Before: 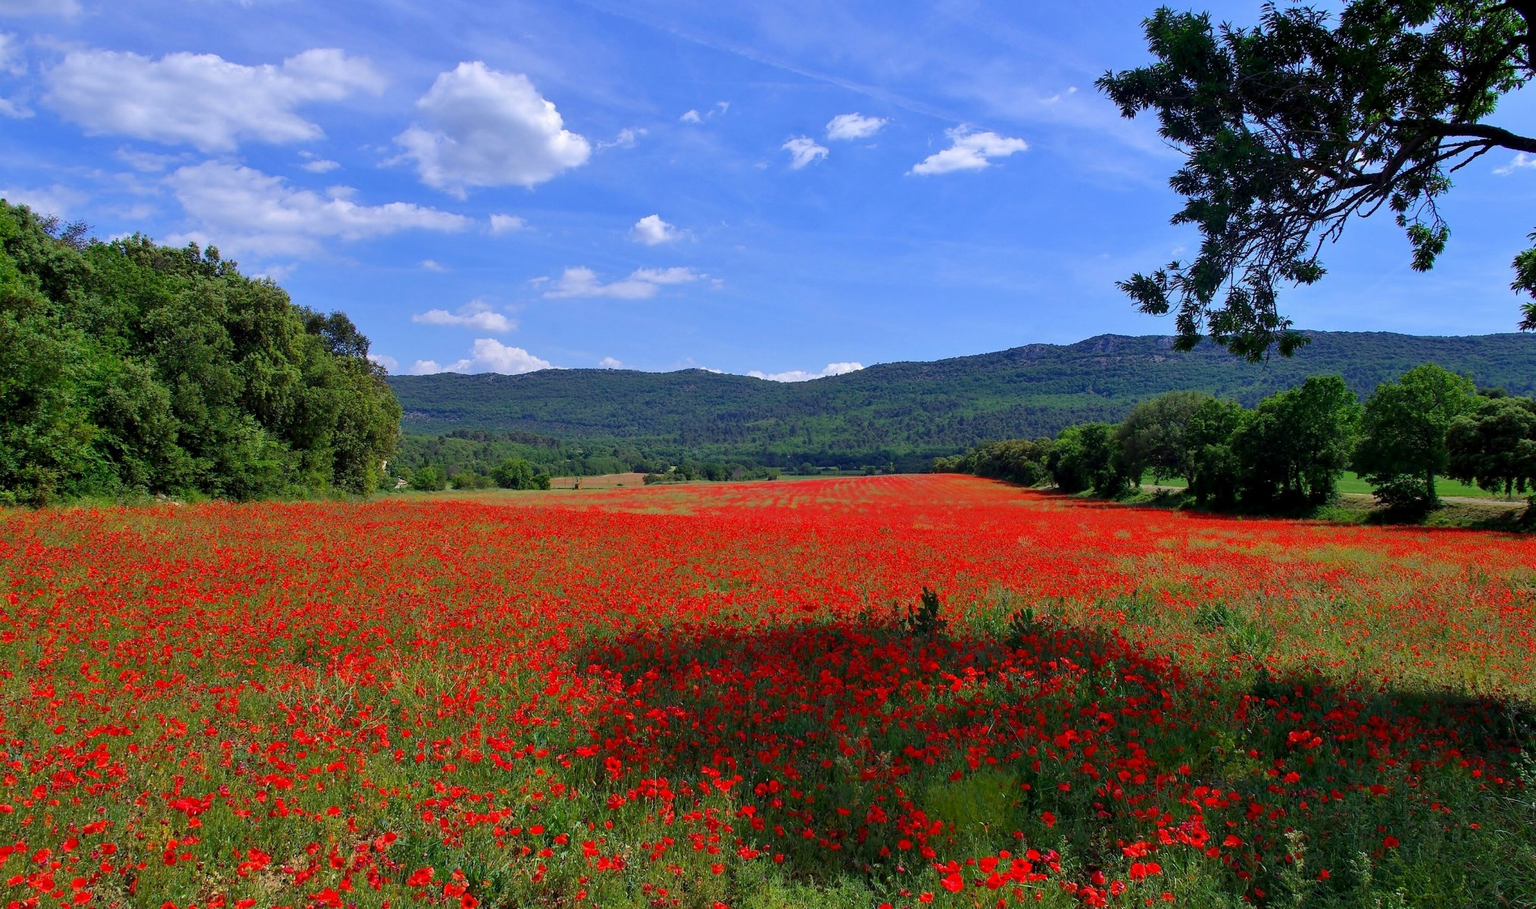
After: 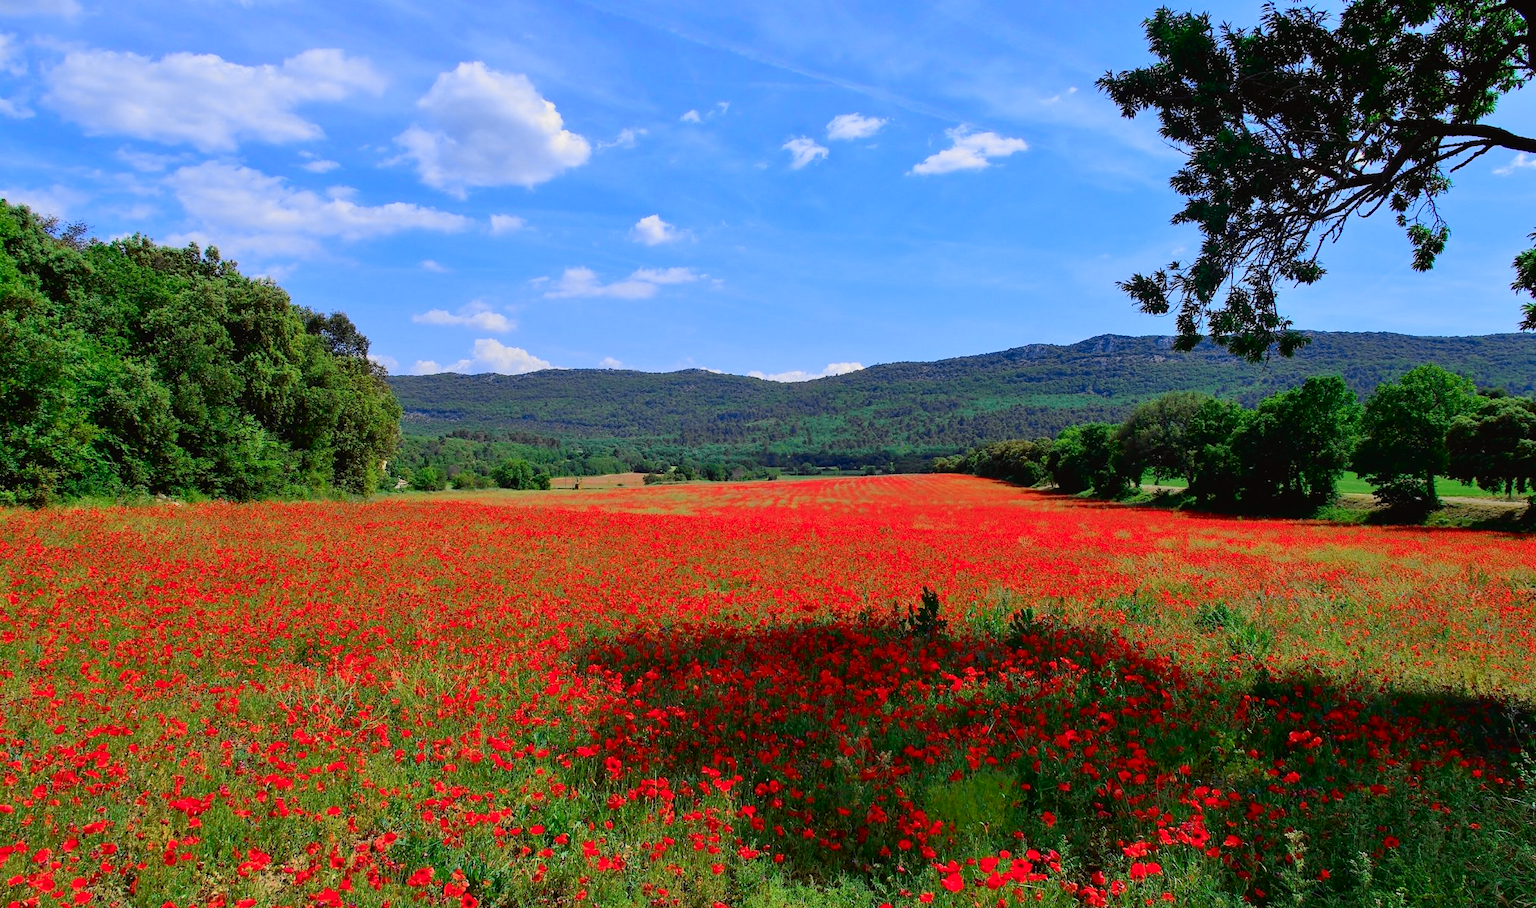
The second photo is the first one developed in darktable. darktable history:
tone curve: curves: ch0 [(0, 0.019) (0.066, 0.043) (0.189, 0.182) (0.368, 0.407) (0.501, 0.564) (0.677, 0.729) (0.851, 0.861) (0.997, 0.959)]; ch1 [(0, 0) (0.187, 0.121) (0.388, 0.346) (0.437, 0.409) (0.474, 0.472) (0.499, 0.501) (0.514, 0.507) (0.548, 0.557) (0.653, 0.663) (0.812, 0.856) (1, 1)]; ch2 [(0, 0) (0.246, 0.214) (0.421, 0.427) (0.459, 0.484) (0.5, 0.504) (0.518, 0.516) (0.529, 0.548) (0.56, 0.576) (0.607, 0.63) (0.744, 0.734) (0.867, 0.821) (0.993, 0.889)], color space Lab, independent channels, preserve colors none
